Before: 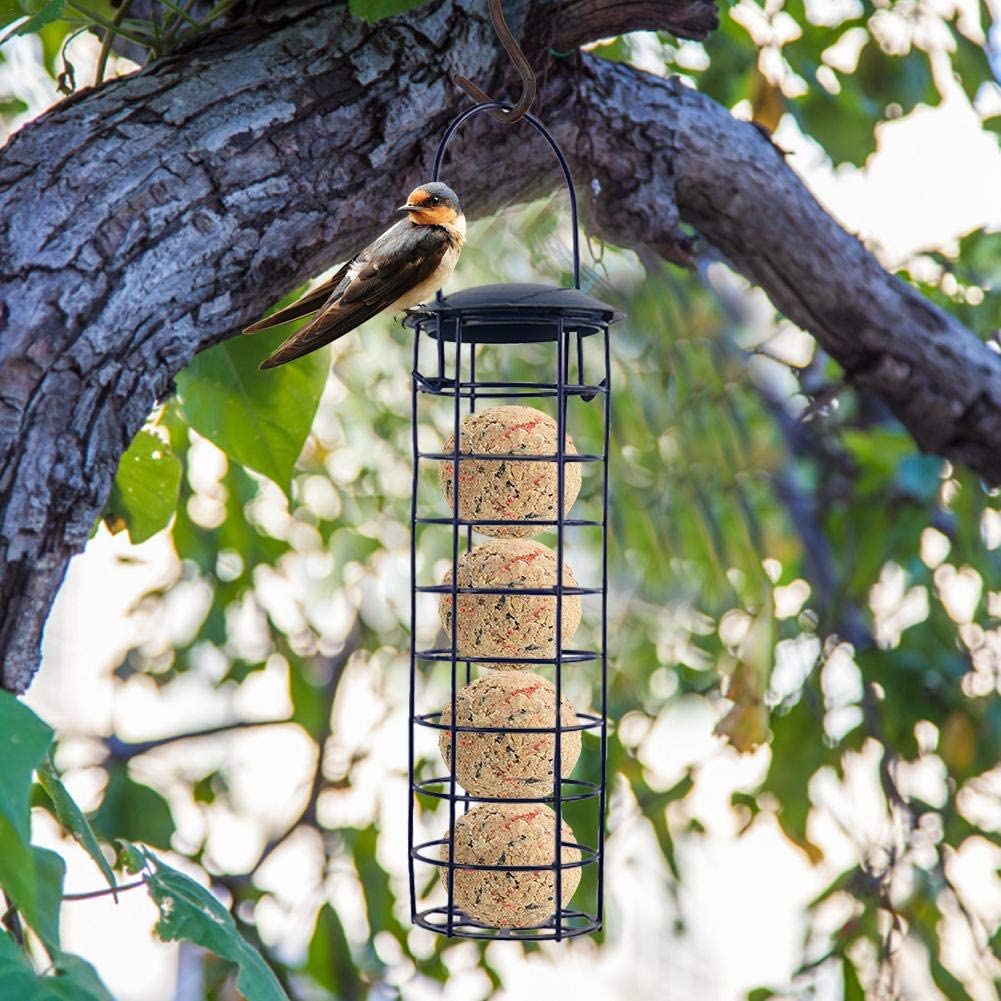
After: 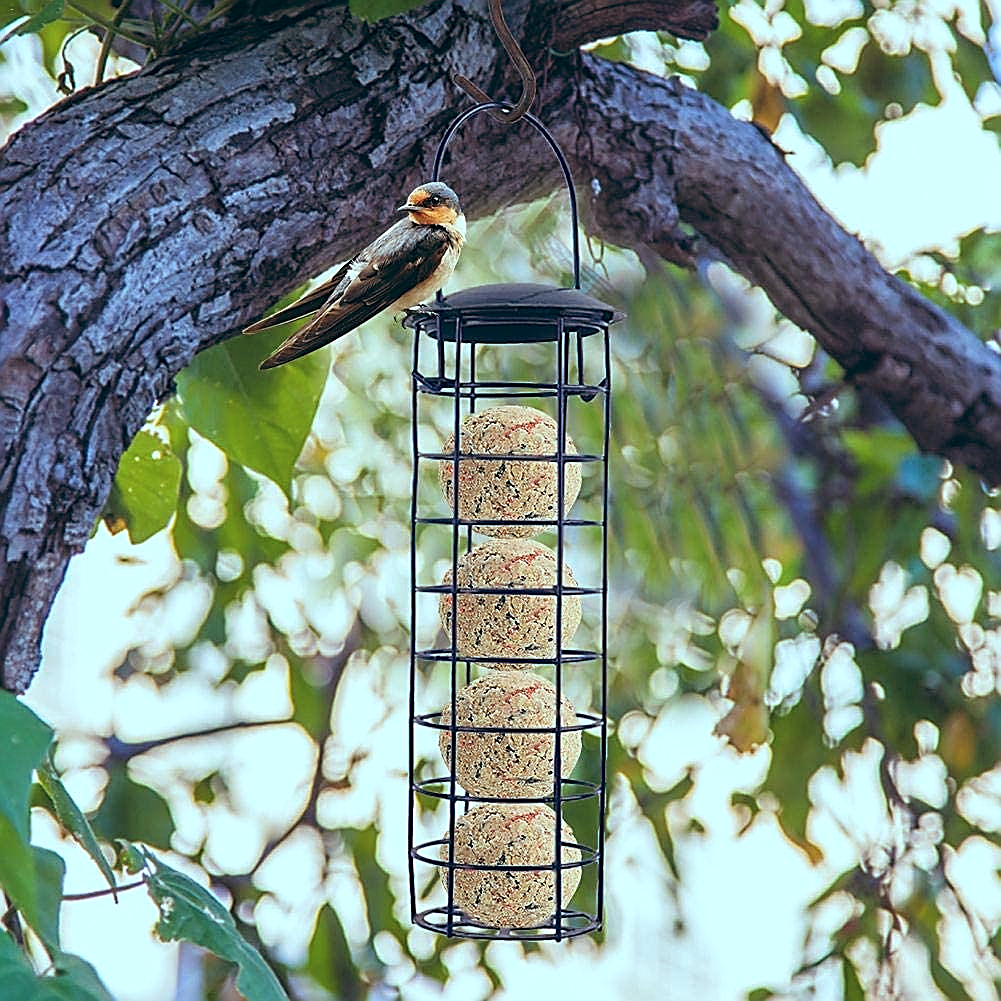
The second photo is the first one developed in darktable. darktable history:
color balance: lift [1.003, 0.993, 1.001, 1.007], gamma [1.018, 1.072, 0.959, 0.928], gain [0.974, 0.873, 1.031, 1.127]
sharpen: radius 1.685, amount 1.294
